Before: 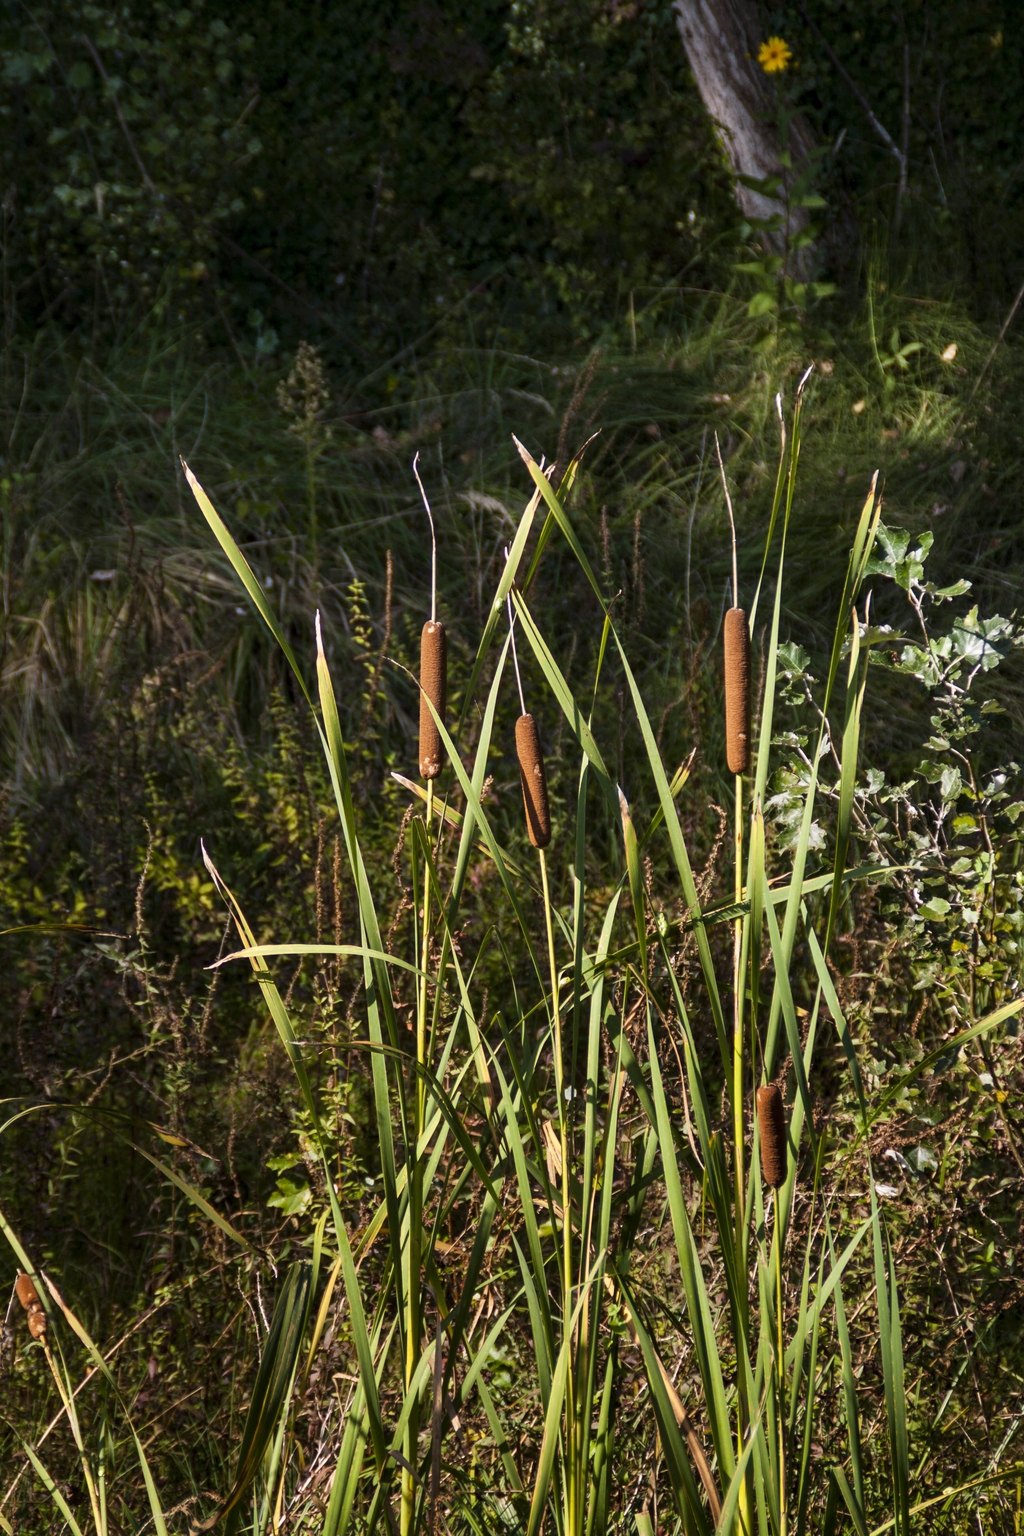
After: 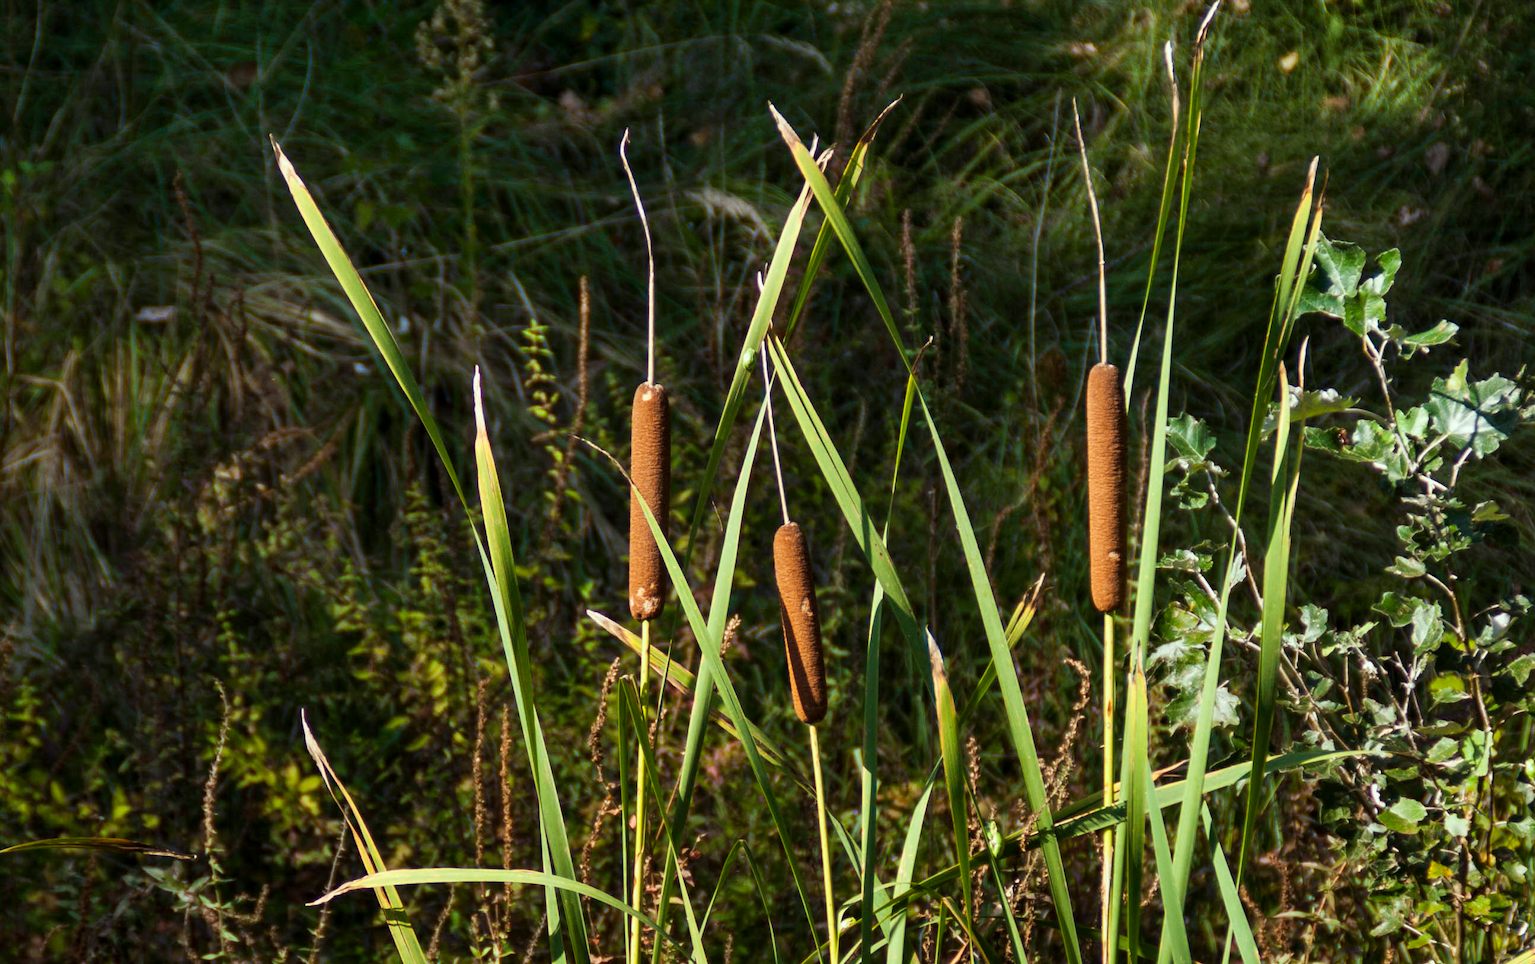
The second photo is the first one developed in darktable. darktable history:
color correction: highlights a* -8, highlights b* 3.1
crop and rotate: top 23.84%, bottom 34.294%
